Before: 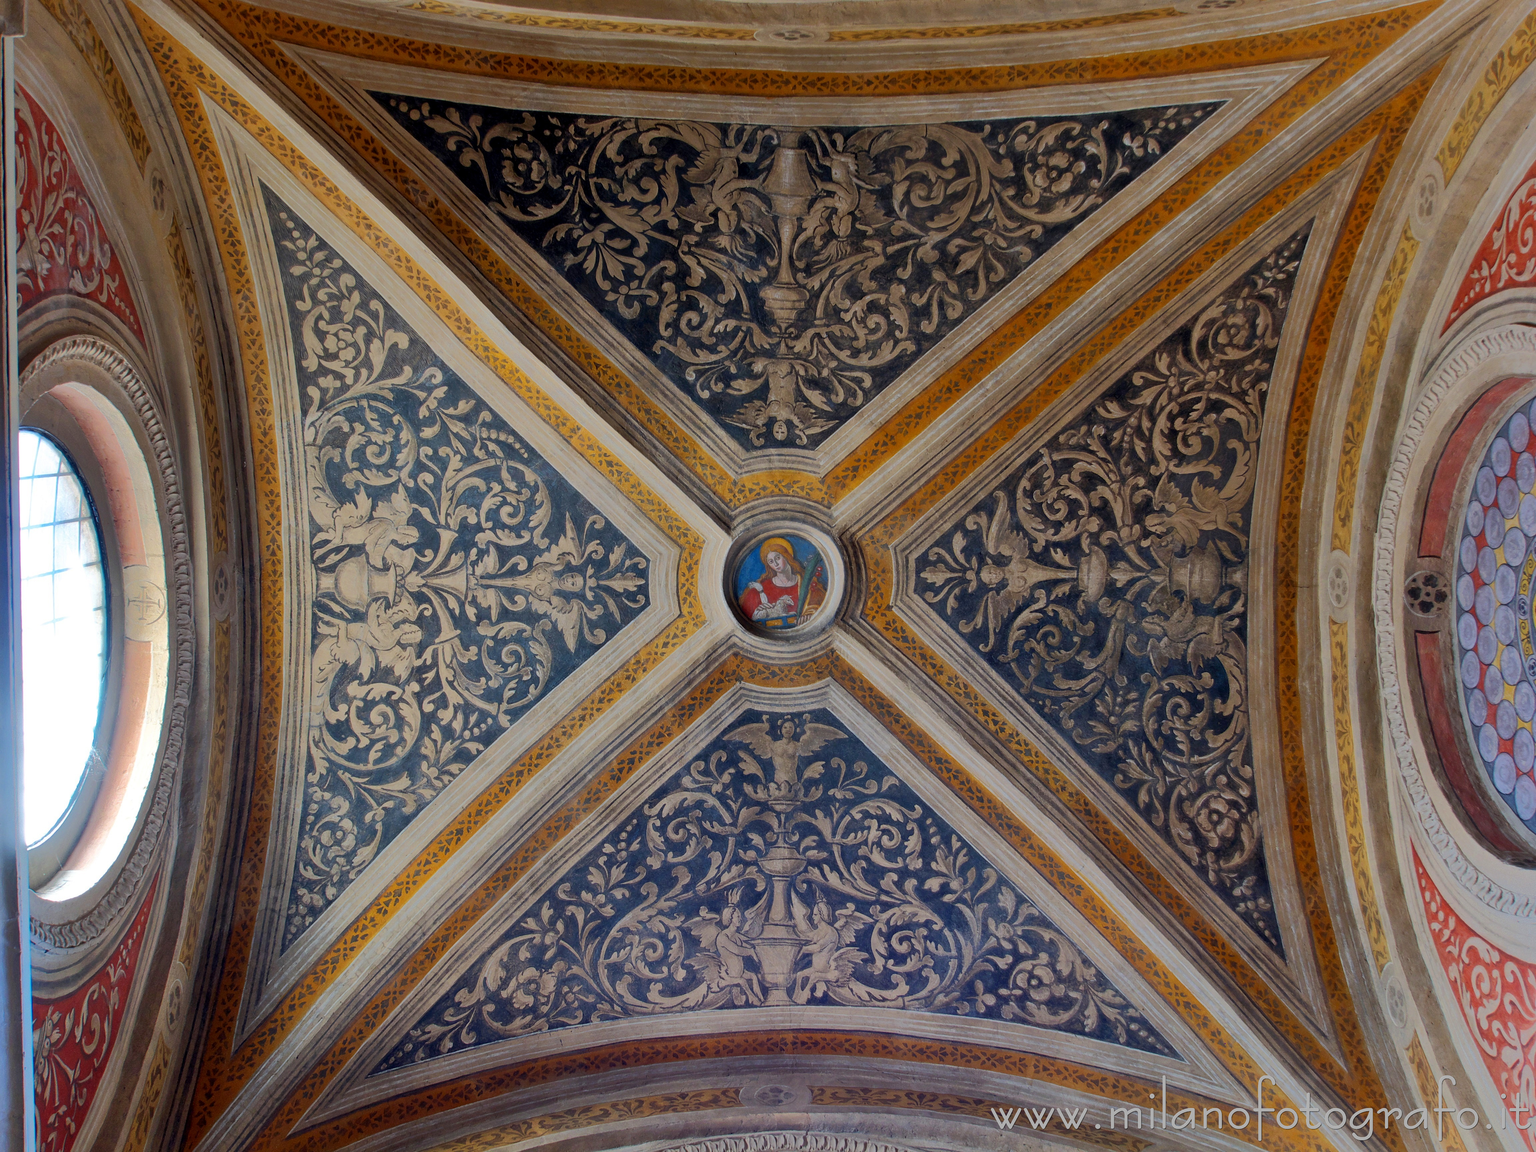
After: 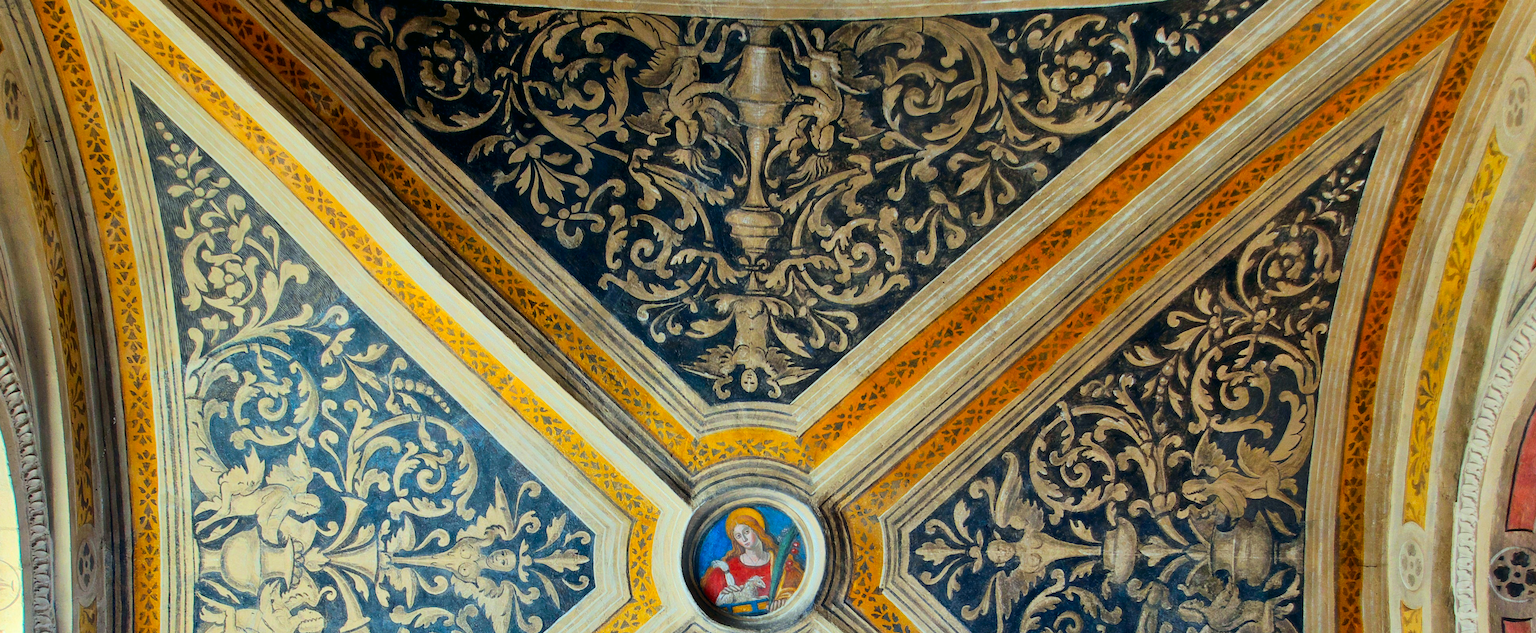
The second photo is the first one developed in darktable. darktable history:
base curve: curves: ch0 [(0, 0) (0.028, 0.03) (0.121, 0.232) (0.46, 0.748) (0.859, 0.968) (1, 1)]
crop and rotate: left 9.7%, top 9.547%, right 5.976%, bottom 44.034%
color correction: highlights a* -7.41, highlights b* 0.978, shadows a* -3.59, saturation 1.4
